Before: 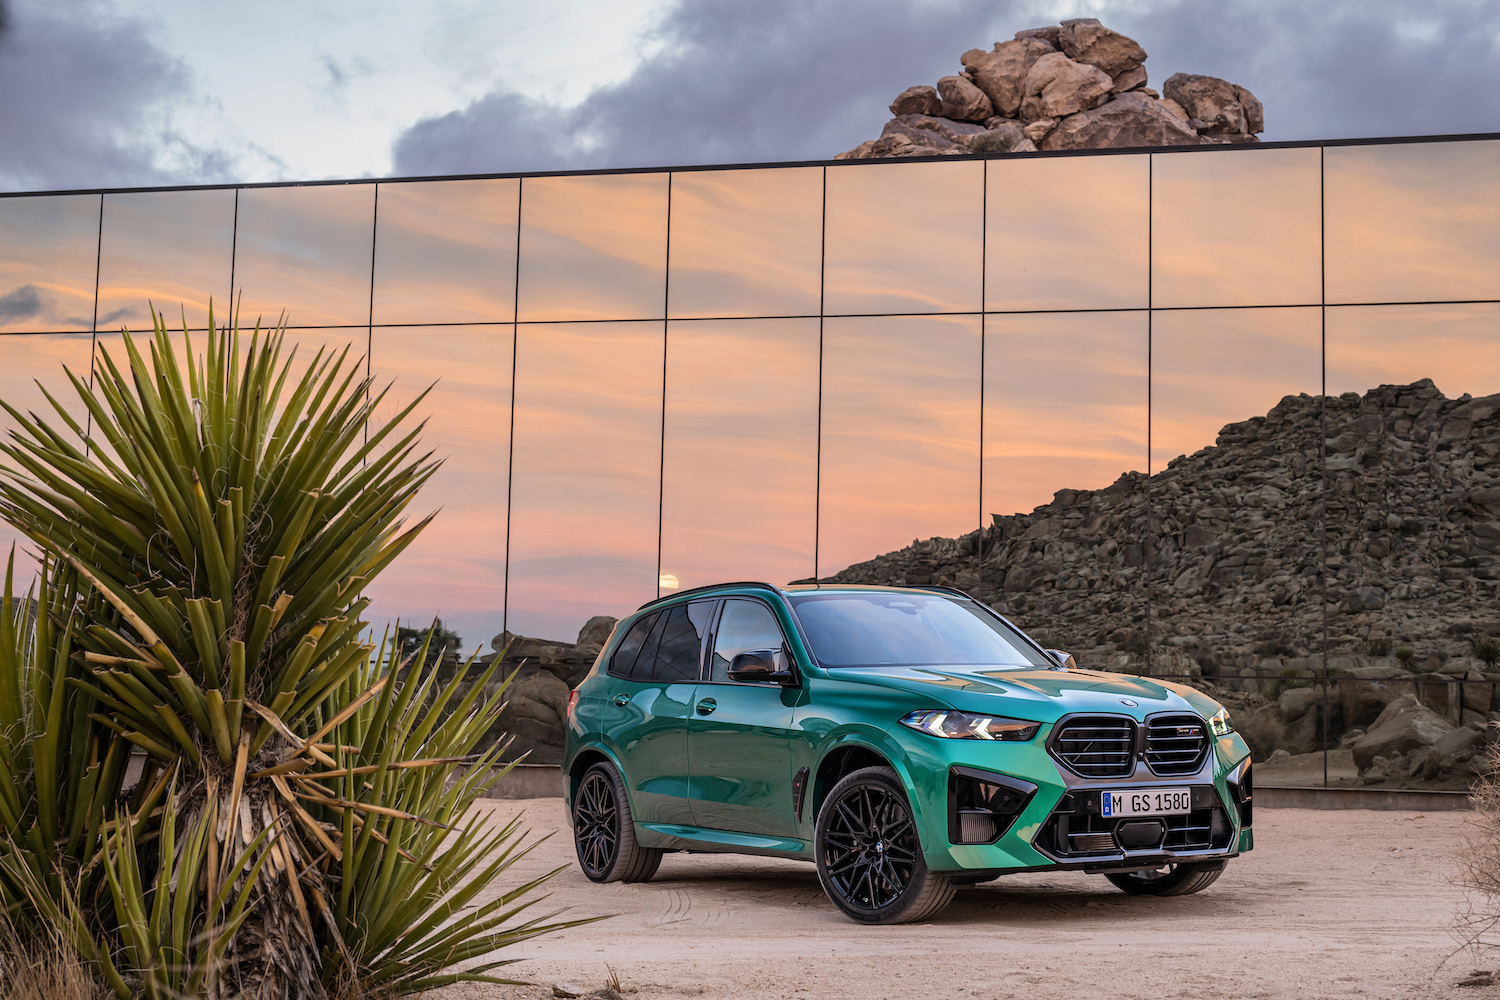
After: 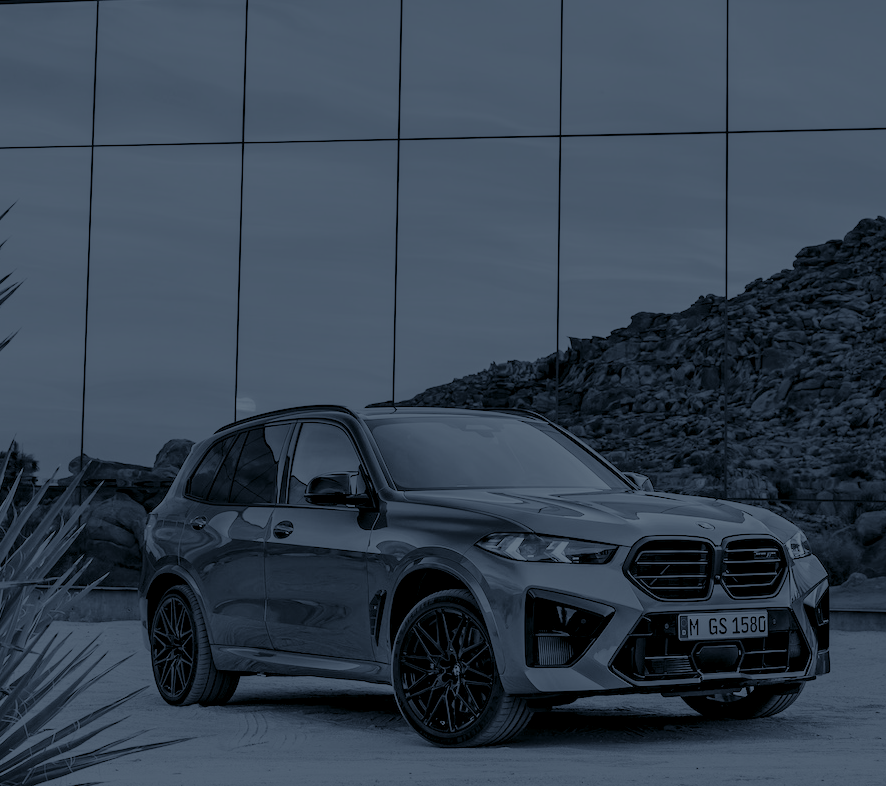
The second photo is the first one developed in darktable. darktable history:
exposure: black level correction 0, exposure 1.45 EV, compensate exposure bias true, compensate highlight preservation false
color correction: highlights a* 5.38, highlights b* 5.3, shadows a* -4.26, shadows b* -5.11
contrast brightness saturation: contrast 0.14, brightness 0.21
shadows and highlights: shadows 52.34, highlights -28.23, soften with gaussian
crop and rotate: left 28.256%, top 17.734%, right 12.656%, bottom 3.573%
tone curve: curves: ch0 [(0, 0.032) (0.181, 0.156) (0.751, 0.762) (1, 1)], color space Lab, linked channels, preserve colors none
colorize: hue 90°, saturation 19%, lightness 1.59%, version 1
split-toning: shadows › hue 230.4°
